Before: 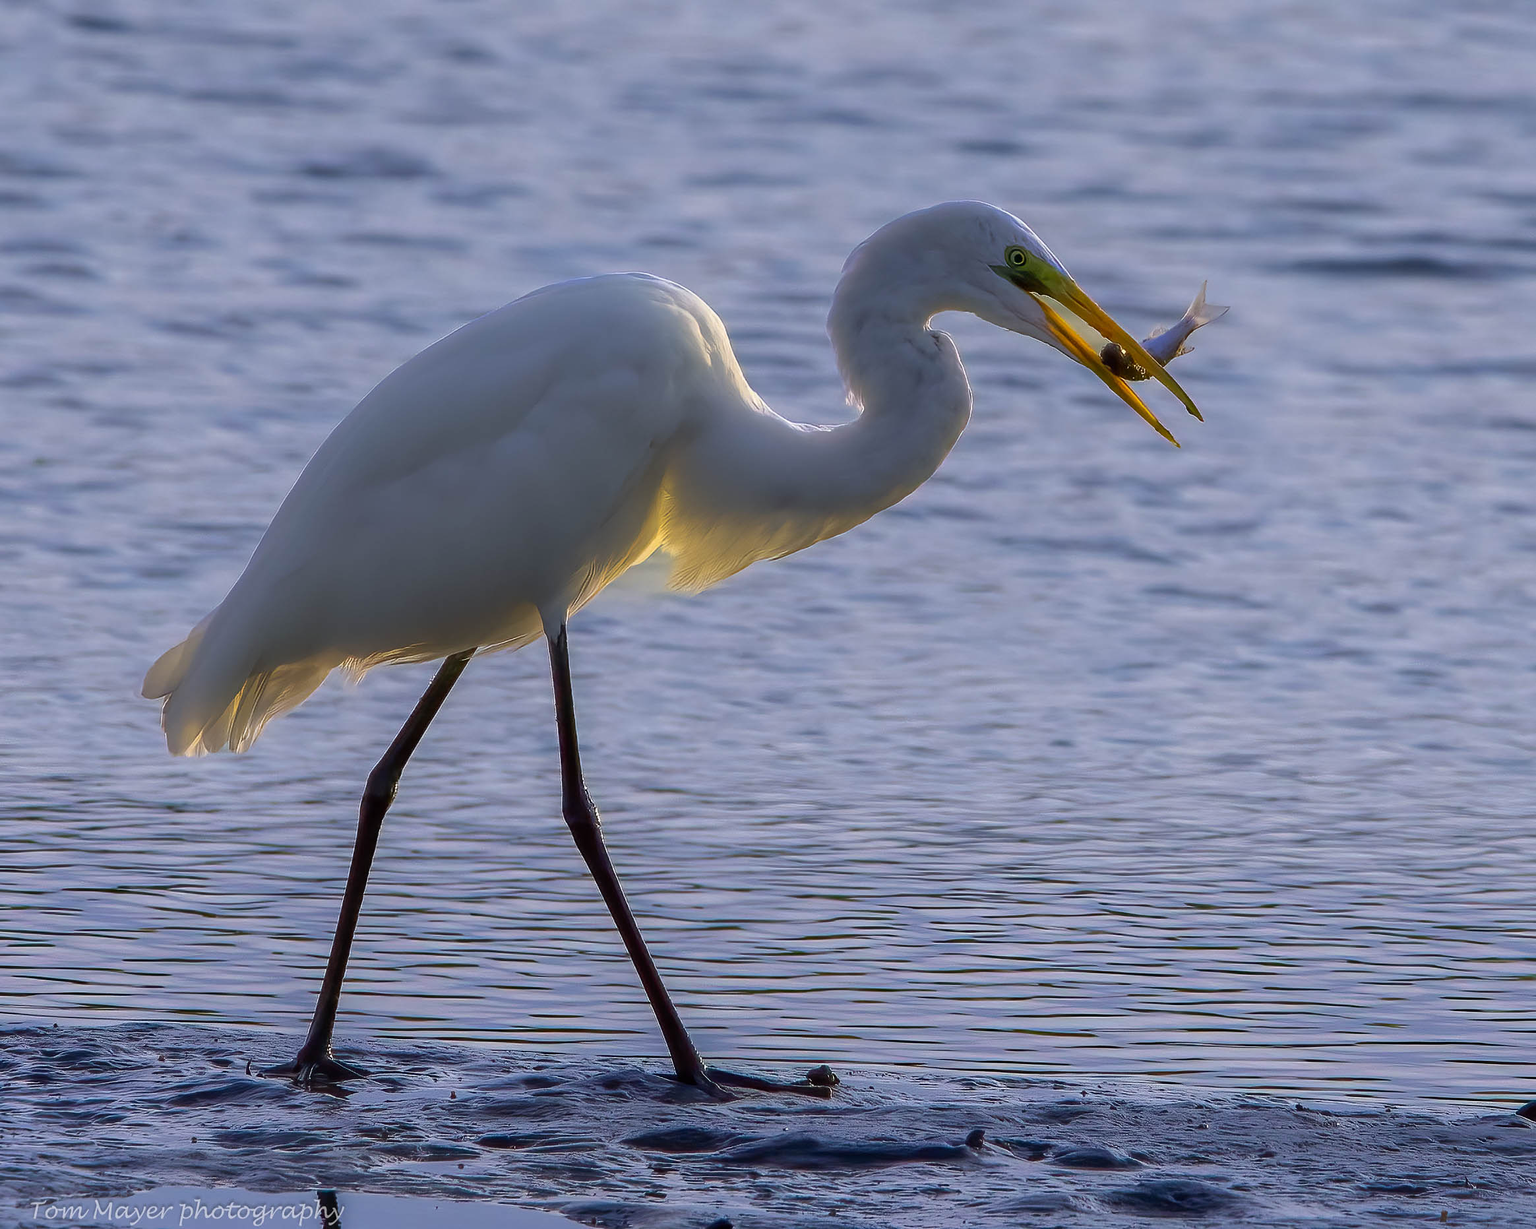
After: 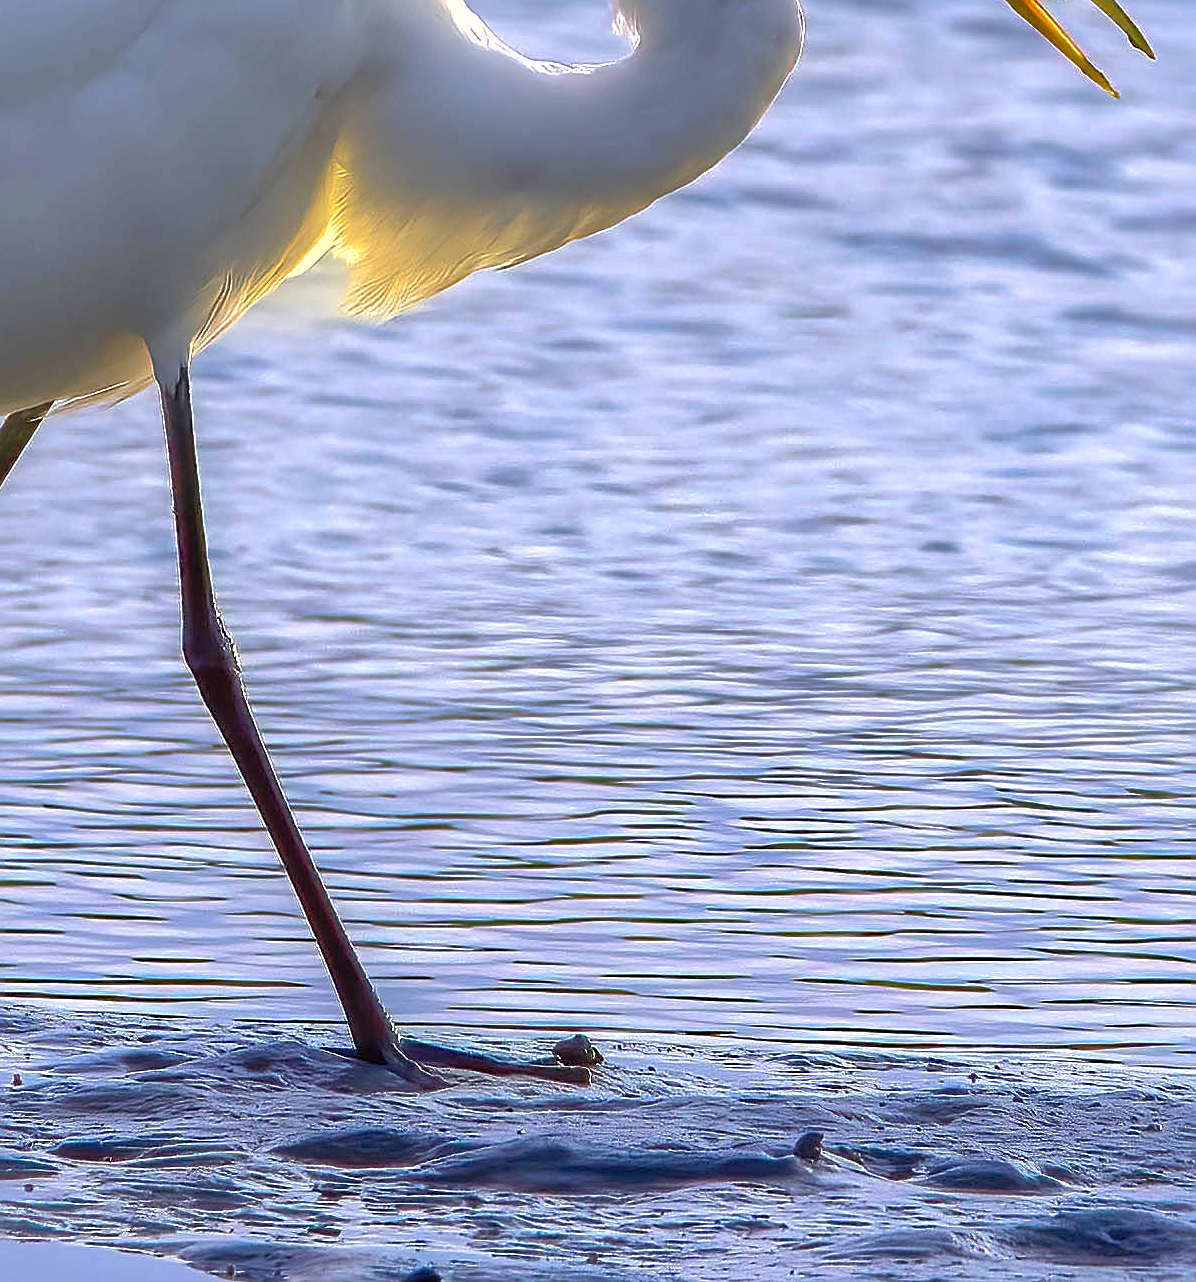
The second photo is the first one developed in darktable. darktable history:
crop and rotate: left 28.797%, top 31.172%, right 19.814%
sharpen: on, module defaults
exposure: black level correction 0, exposure 1.1 EV, compensate exposure bias true, compensate highlight preservation false
shadows and highlights: on, module defaults
